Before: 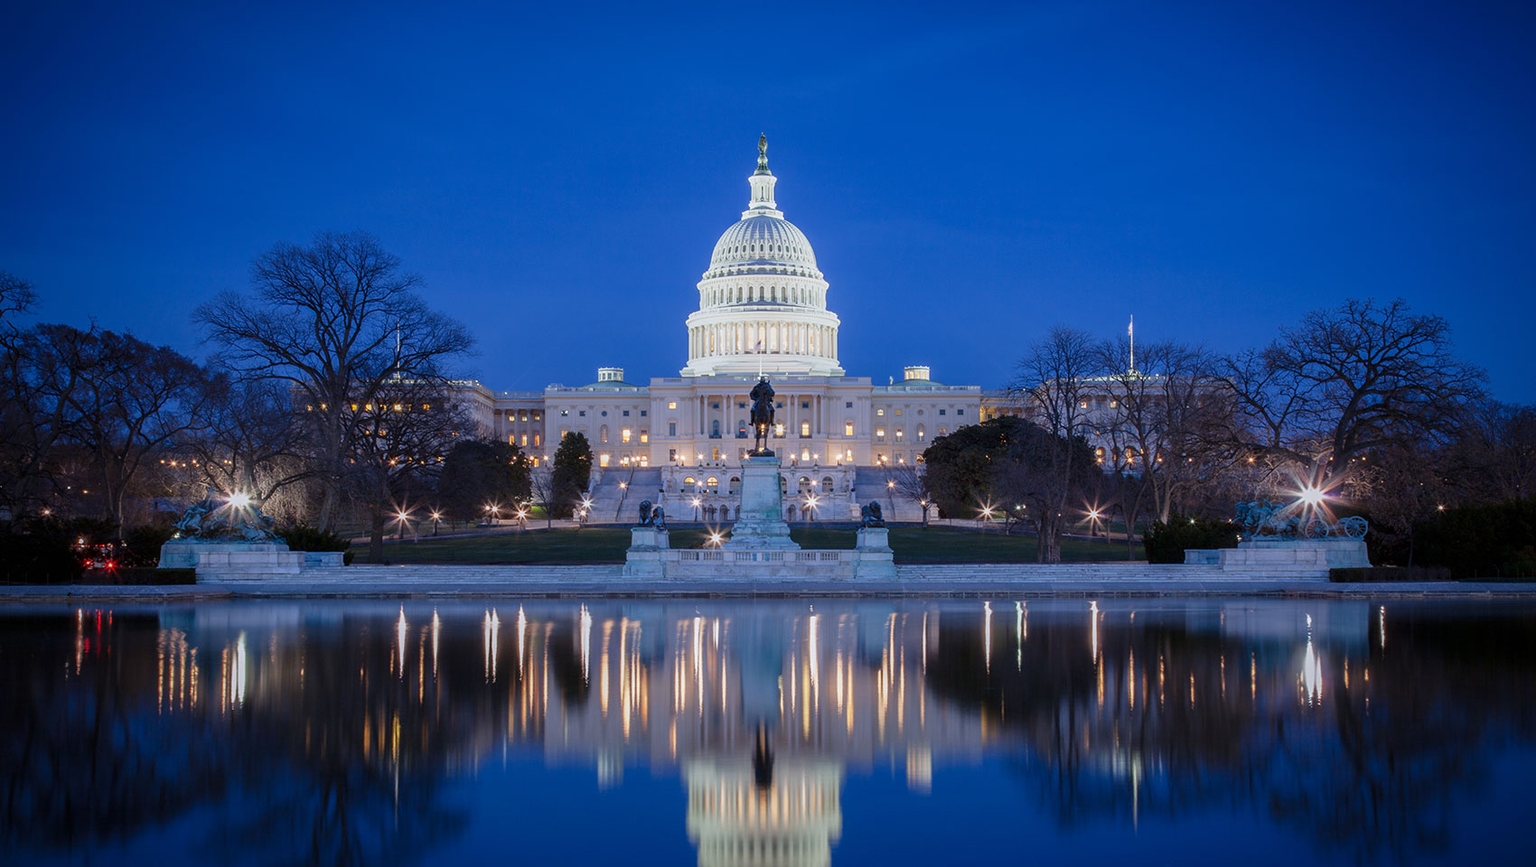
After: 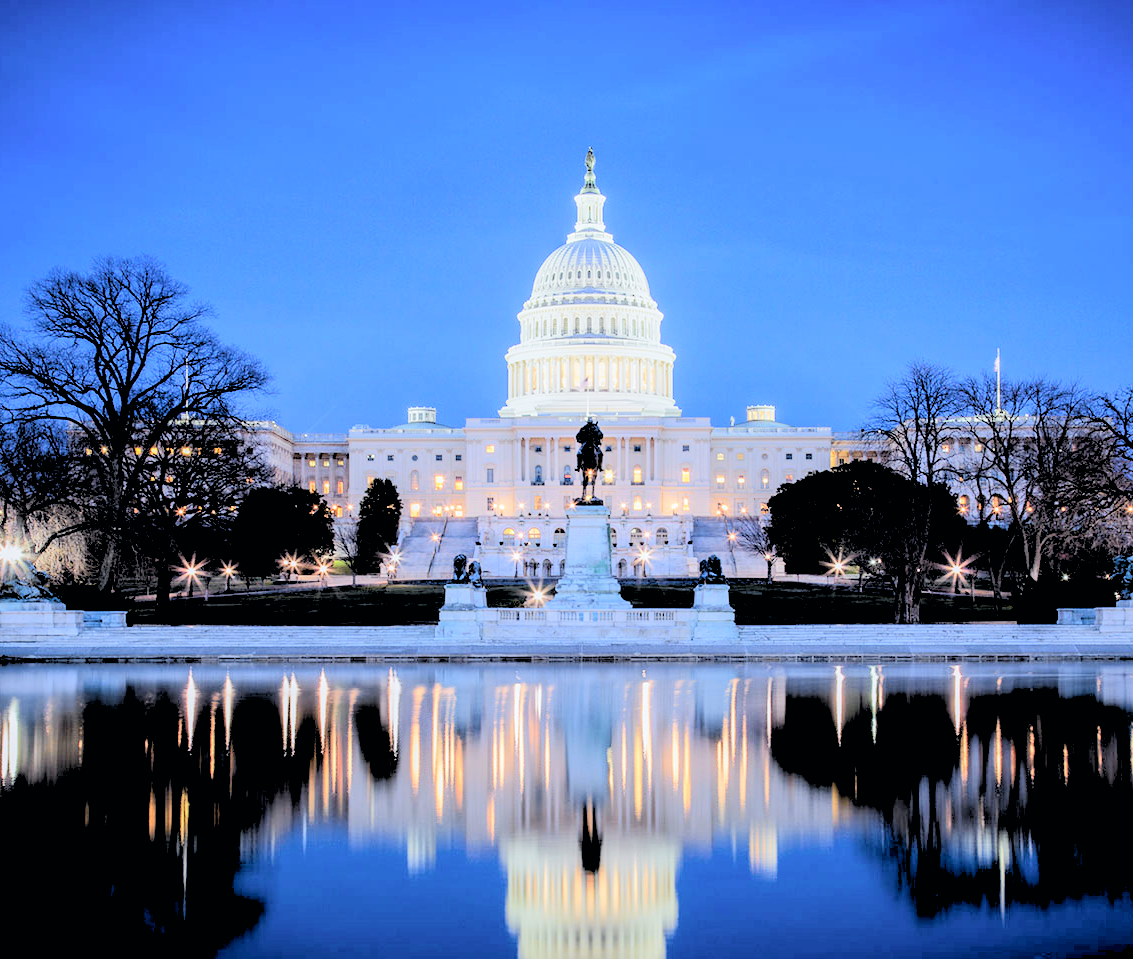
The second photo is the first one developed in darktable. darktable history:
tone curve: curves: ch0 [(0, 0) (0.037, 0.011) (0.135, 0.093) (0.266, 0.281) (0.461, 0.555) (0.581, 0.716) (0.675, 0.793) (0.767, 0.849) (0.91, 0.924) (1, 0.979)]; ch1 [(0, 0) (0.292, 0.278) (0.419, 0.423) (0.493, 0.492) (0.506, 0.5) (0.534, 0.529) (0.562, 0.562) (0.641, 0.663) (0.754, 0.76) (1, 1)]; ch2 [(0, 0) (0.294, 0.3) (0.361, 0.372) (0.429, 0.445) (0.478, 0.486) (0.502, 0.498) (0.518, 0.522) (0.531, 0.549) (0.561, 0.579) (0.64, 0.645) (0.7, 0.7) (0.861, 0.808) (1, 0.951)], color space Lab, independent channels, preserve colors none
rgb levels: levels [[0.027, 0.429, 0.996], [0, 0.5, 1], [0, 0.5, 1]]
crop and rotate: left 15.055%, right 18.278%
exposure: exposure 0.3 EV, compensate highlight preservation false
